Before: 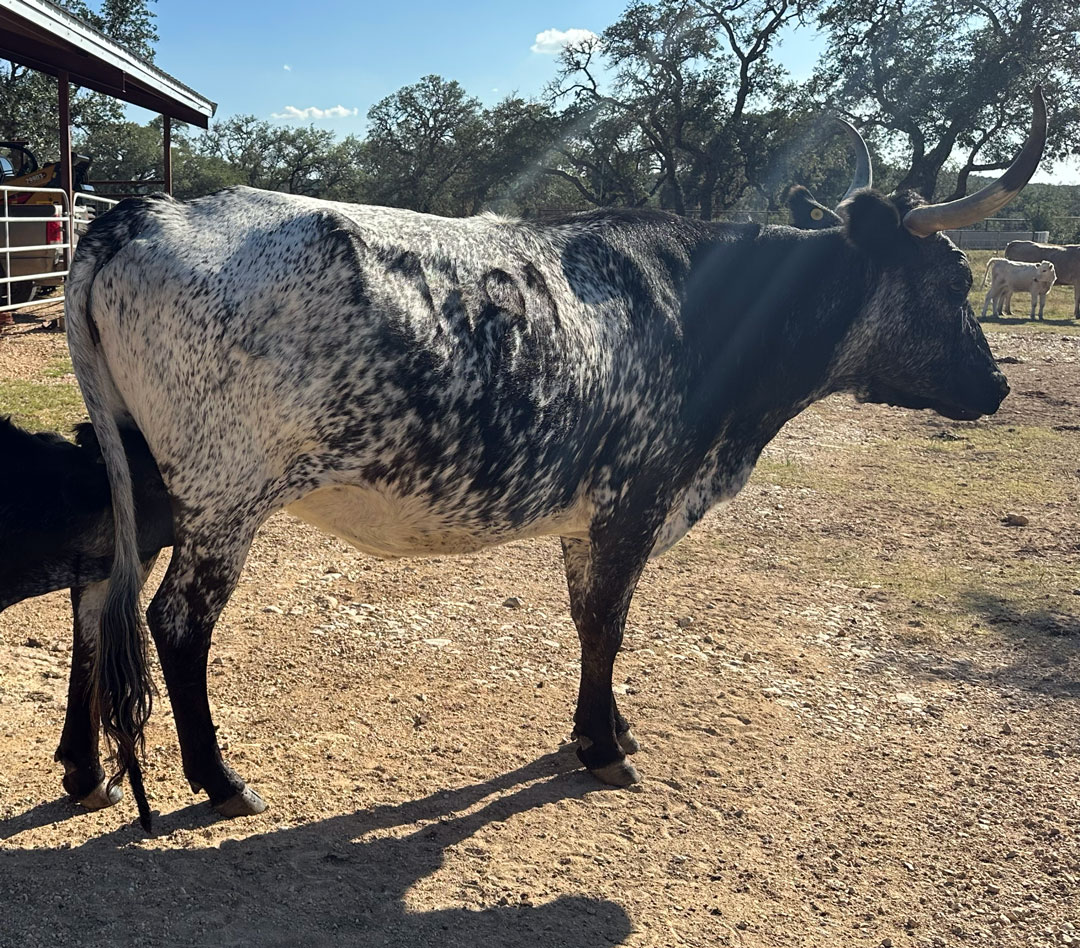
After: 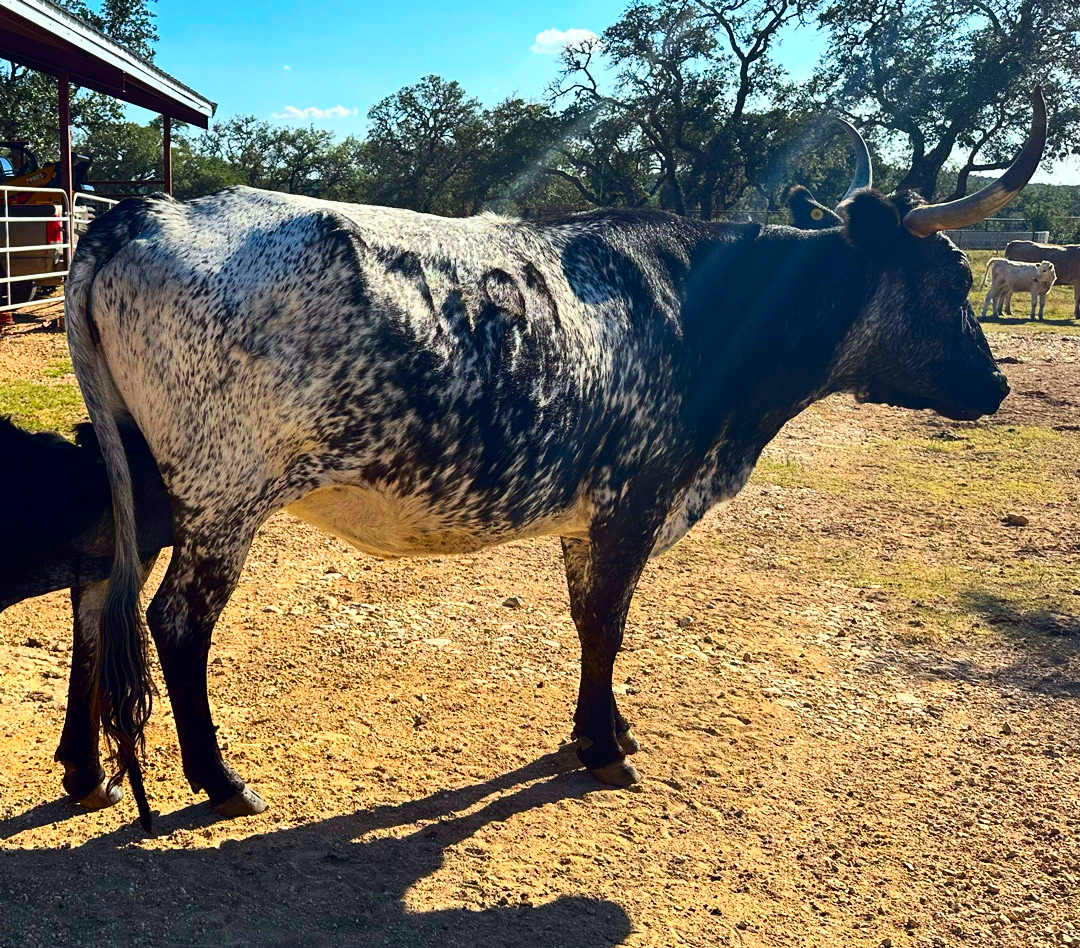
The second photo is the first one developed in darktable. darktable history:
color balance rgb: global vibrance 6.81%, saturation formula JzAzBz (2021)
grain: coarseness 0.09 ISO, strength 10%
contrast brightness saturation: contrast 0.26, brightness 0.02, saturation 0.87
